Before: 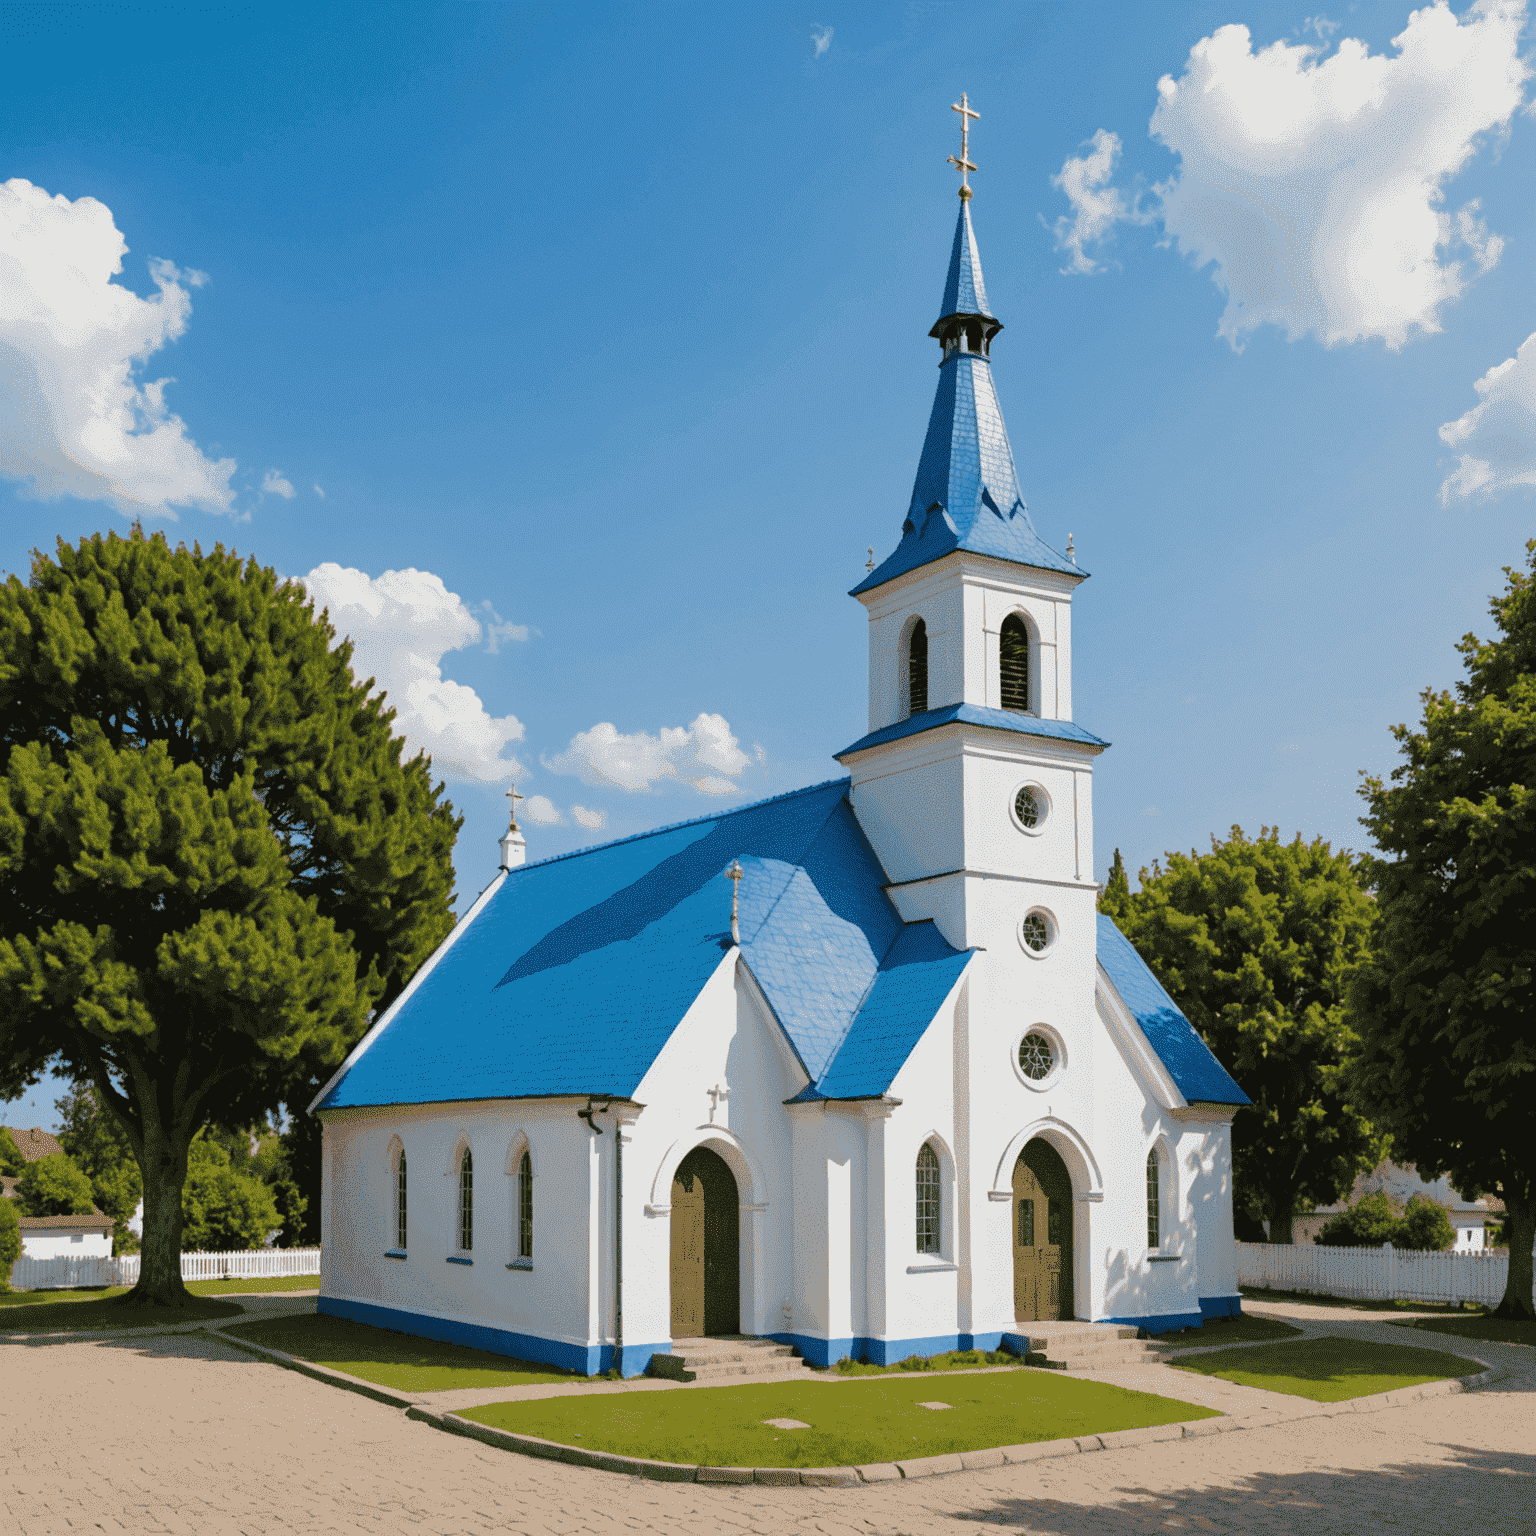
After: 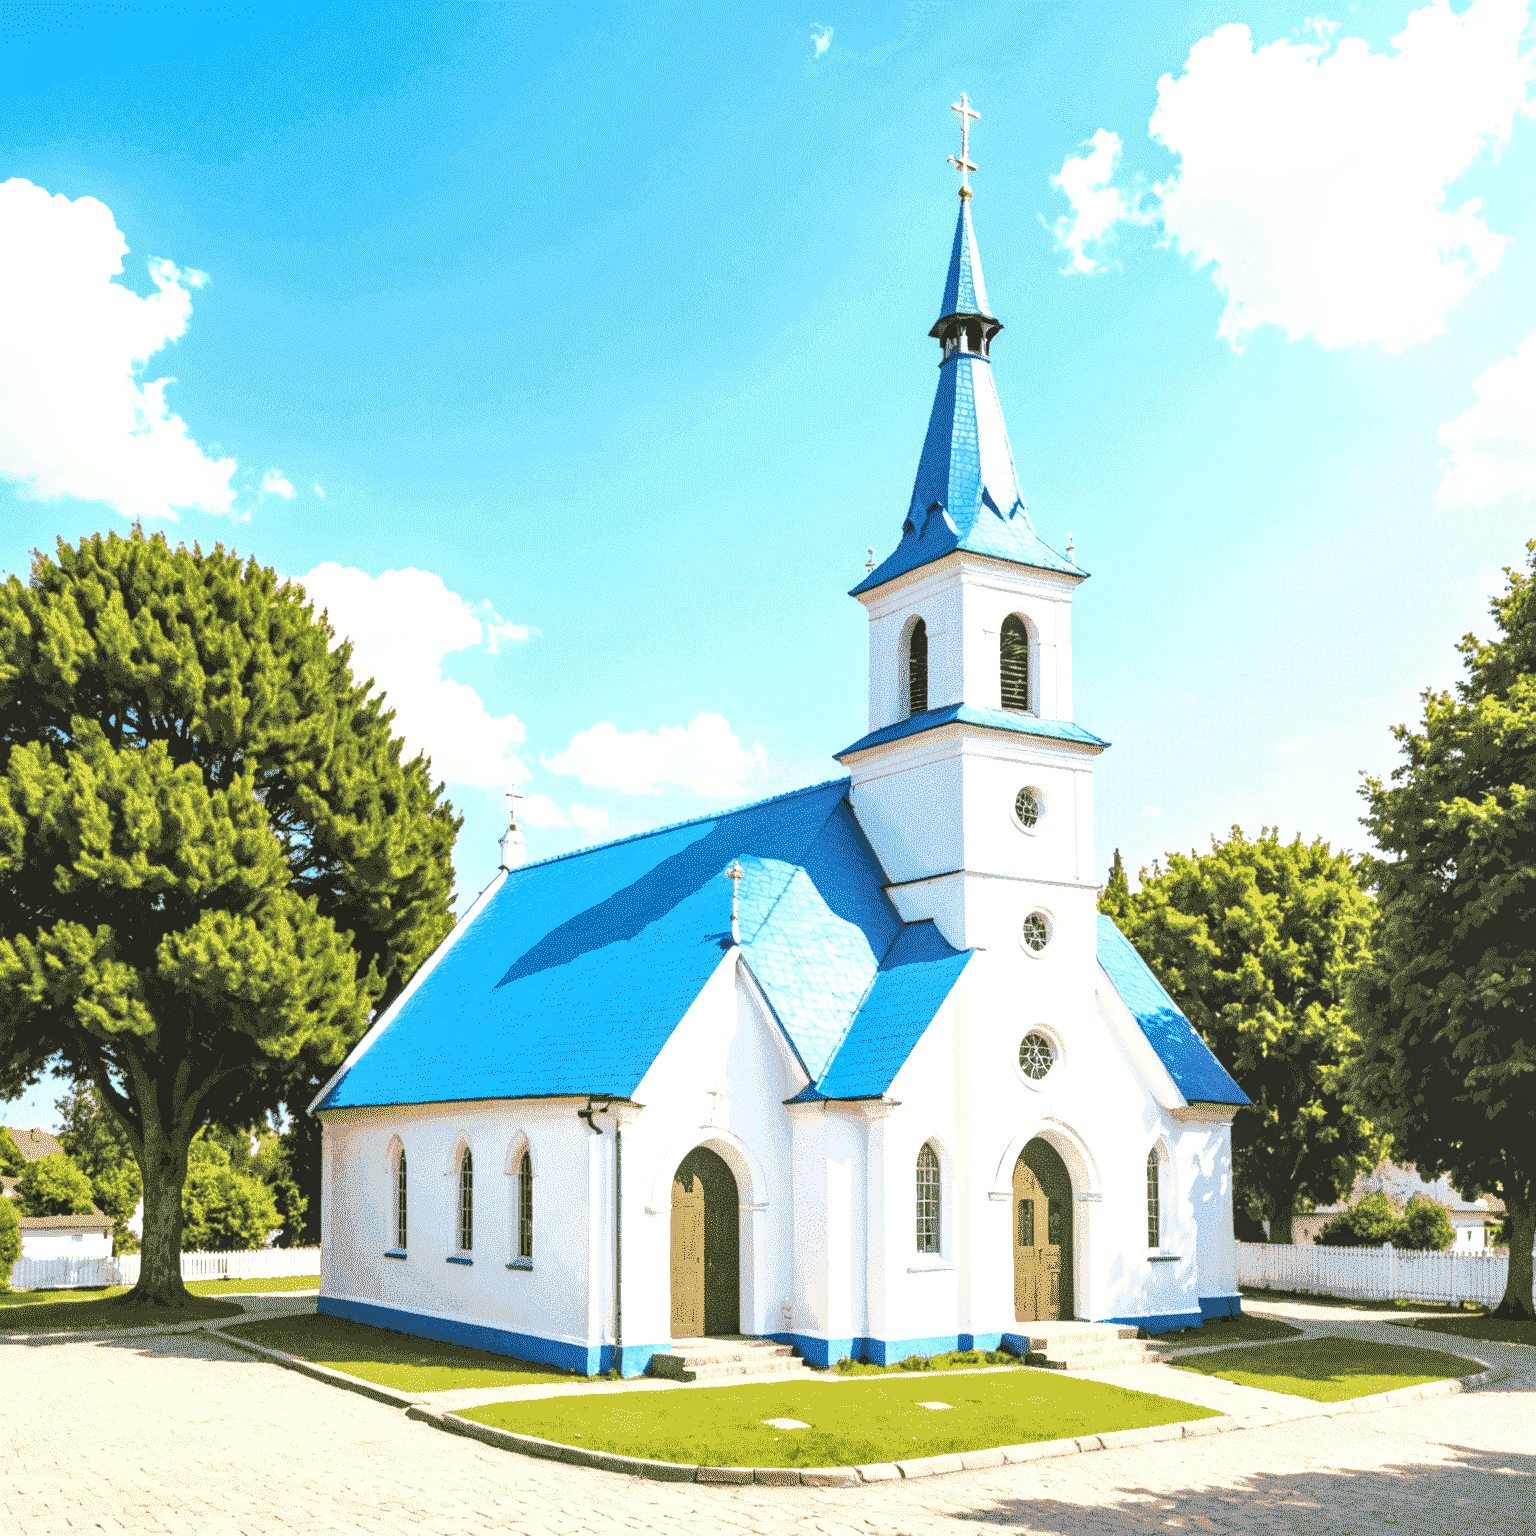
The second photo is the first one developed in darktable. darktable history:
exposure: black level correction 0, exposure 1.446 EV, compensate exposure bias true, compensate highlight preservation false
local contrast: on, module defaults
